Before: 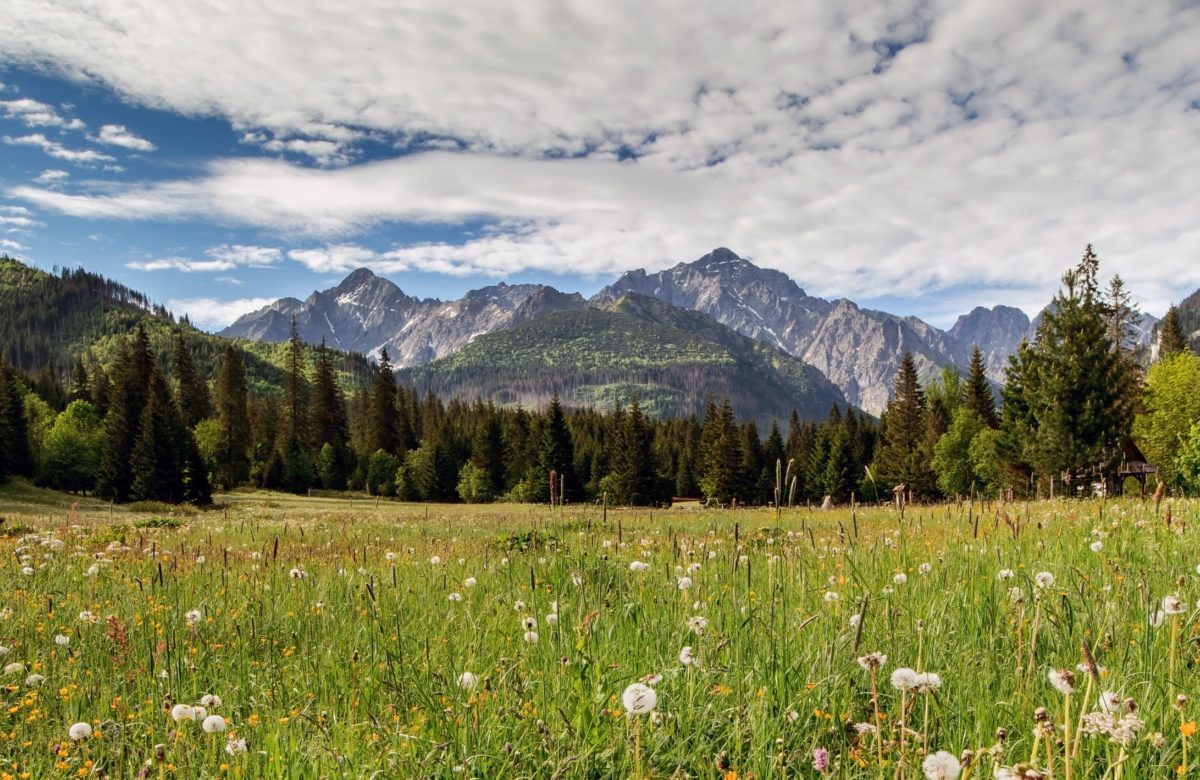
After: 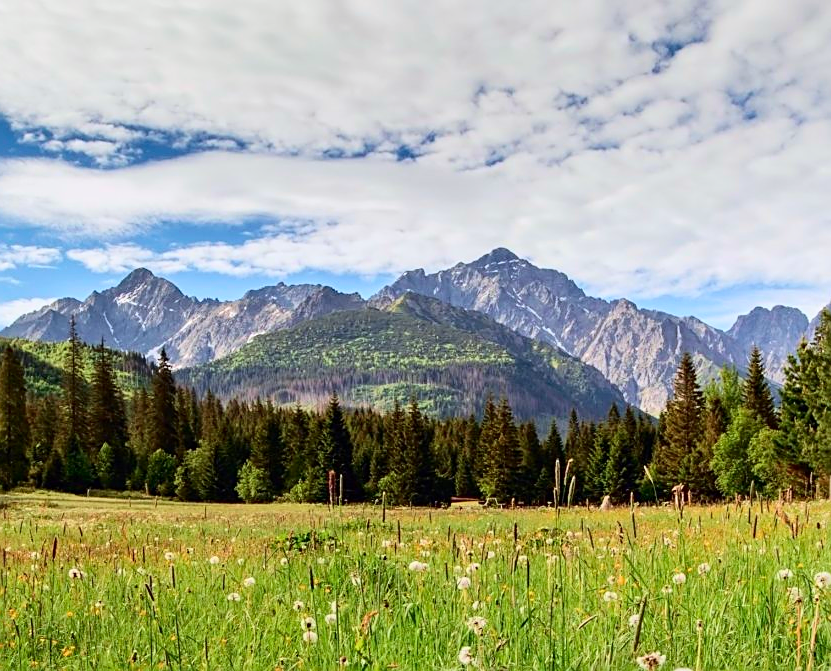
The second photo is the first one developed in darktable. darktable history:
crop: left 18.479%, right 12.2%, bottom 13.971%
tone curve: curves: ch0 [(0, 0) (0.091, 0.077) (0.389, 0.458) (0.745, 0.82) (0.856, 0.899) (0.92, 0.938) (1, 0.973)]; ch1 [(0, 0) (0.437, 0.404) (0.5, 0.5) (0.529, 0.55) (0.58, 0.6) (0.616, 0.649) (1, 1)]; ch2 [(0, 0) (0.442, 0.415) (0.5, 0.5) (0.535, 0.557) (0.585, 0.62) (1, 1)], color space Lab, independent channels, preserve colors none
white balance: red 0.982, blue 1.018
sharpen: on, module defaults
